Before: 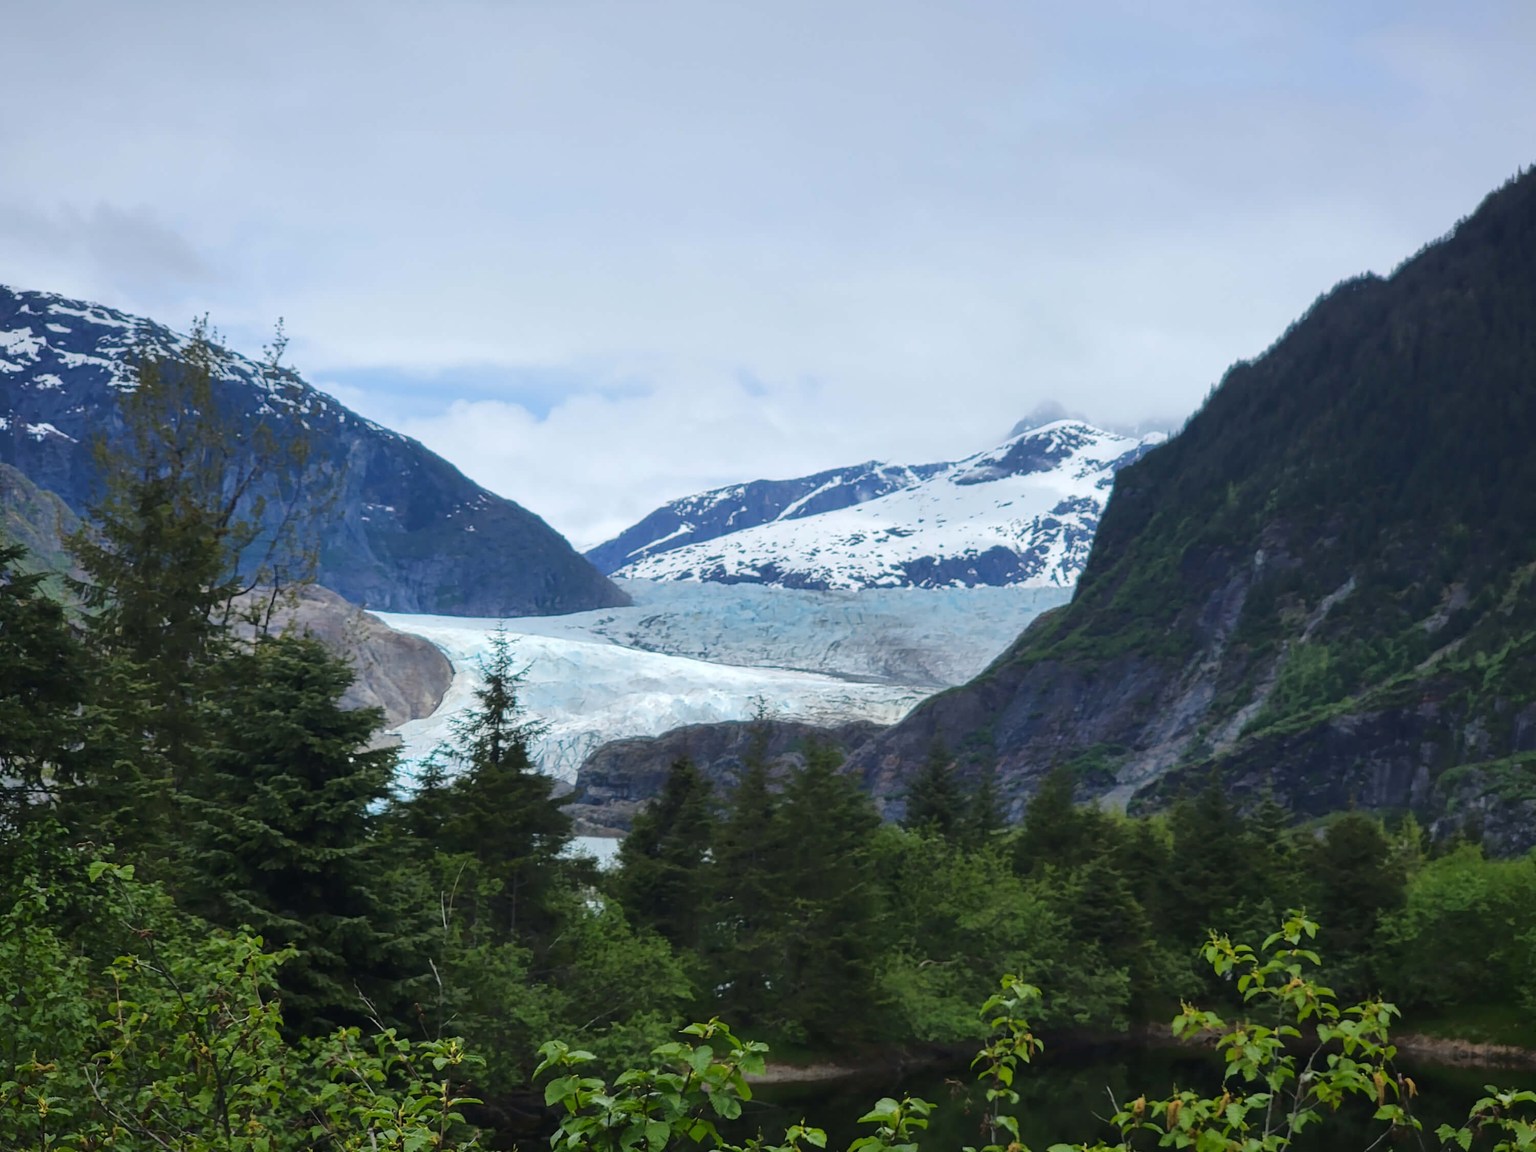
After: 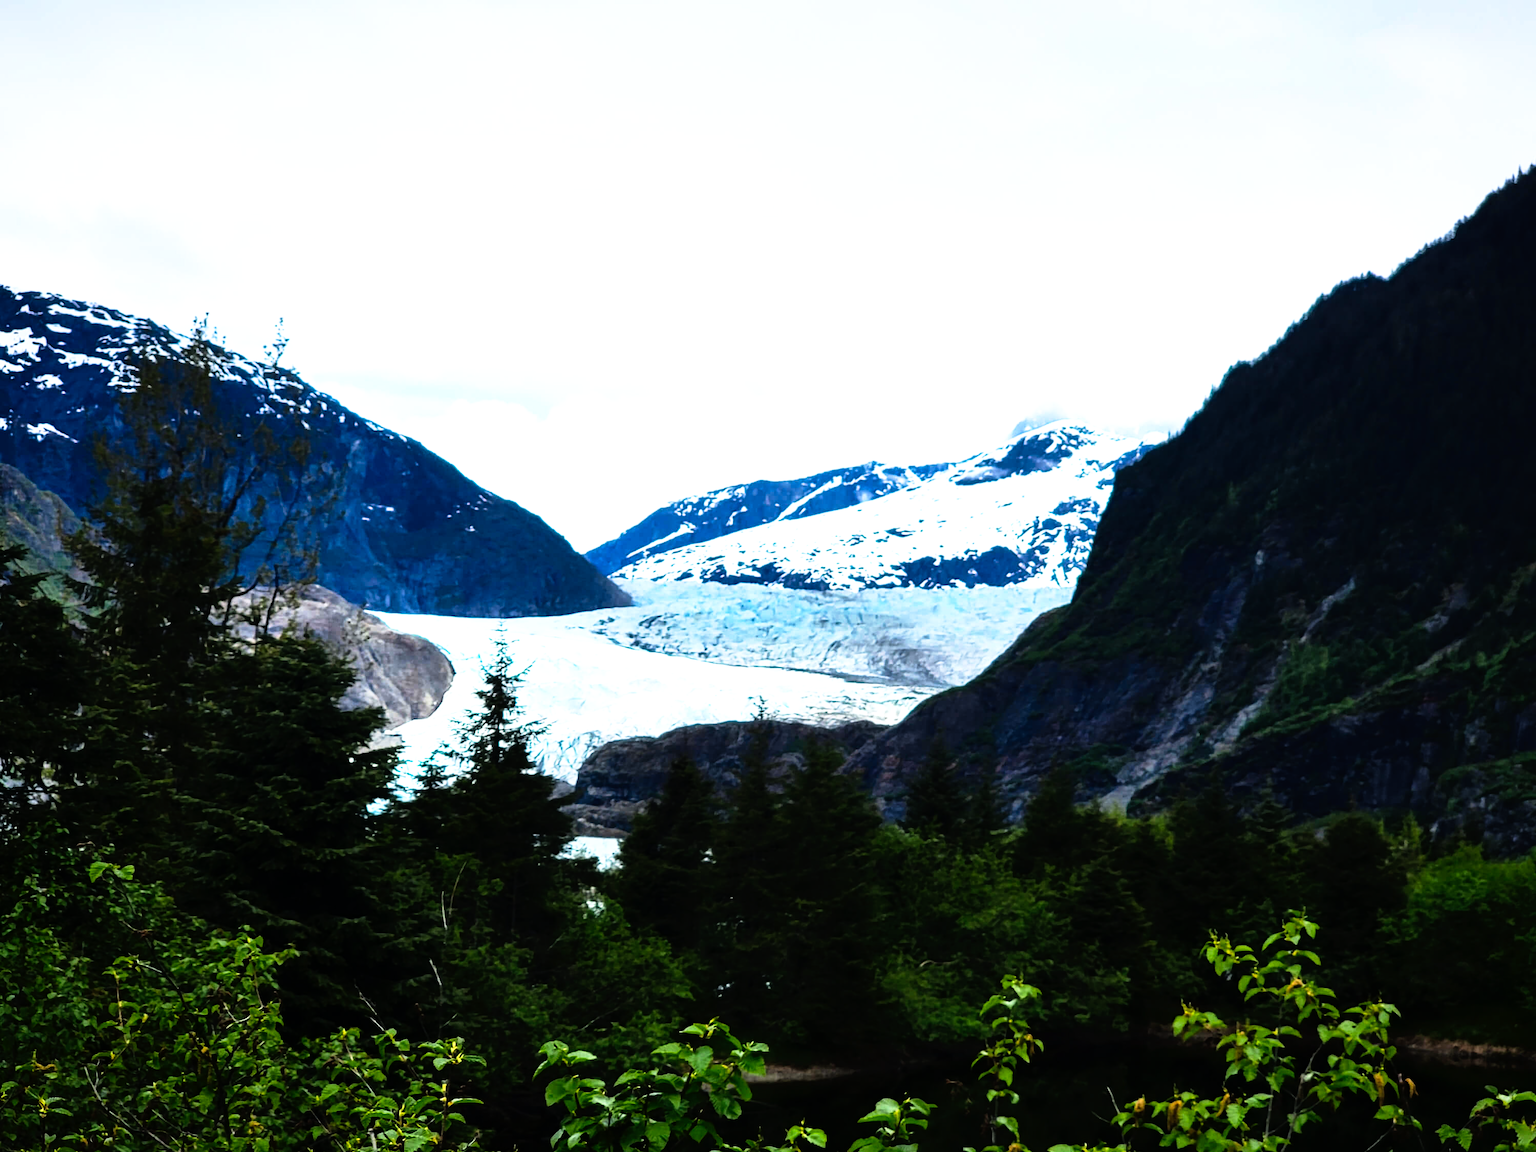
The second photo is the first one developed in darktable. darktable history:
tone curve: curves: ch0 [(0, 0) (0.003, 0.001) (0.011, 0.002) (0.025, 0.002) (0.044, 0.006) (0.069, 0.01) (0.1, 0.017) (0.136, 0.023) (0.177, 0.038) (0.224, 0.066) (0.277, 0.118) (0.335, 0.185) (0.399, 0.264) (0.468, 0.365) (0.543, 0.475) (0.623, 0.606) (0.709, 0.759) (0.801, 0.923) (0.898, 0.999) (1, 1)], preserve colors none
white balance: emerald 1
contrast brightness saturation: contrast 0.24, brightness 0.09
